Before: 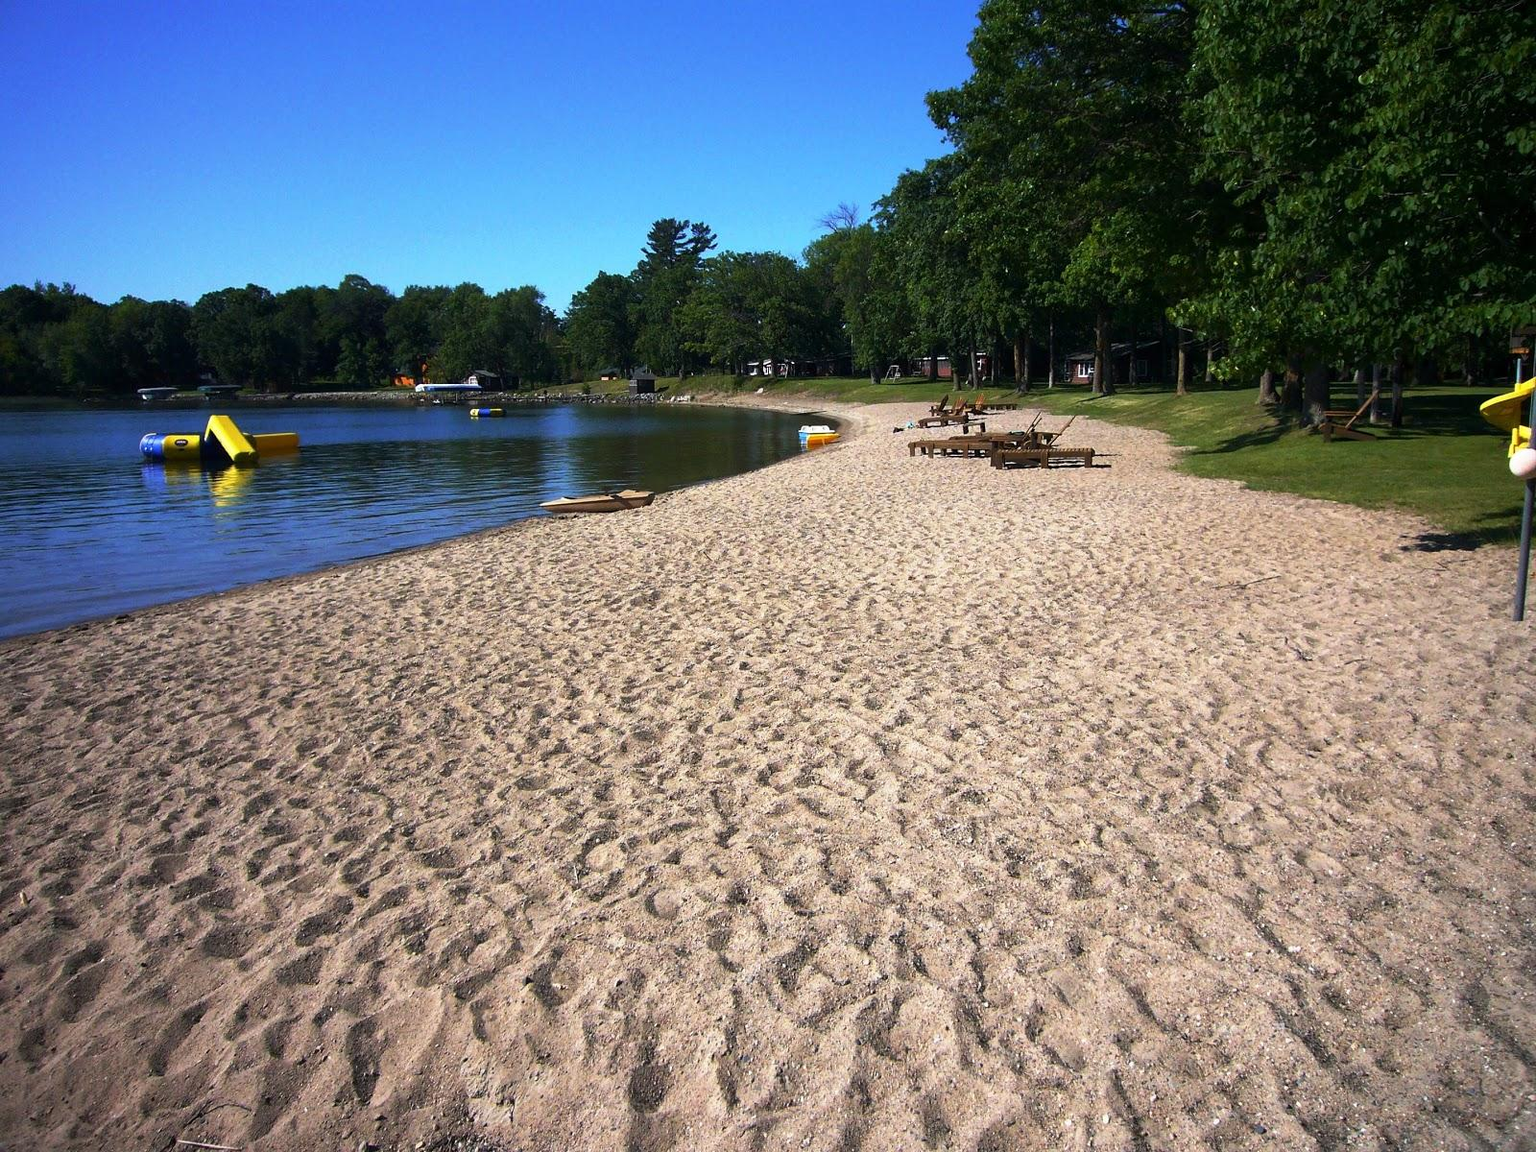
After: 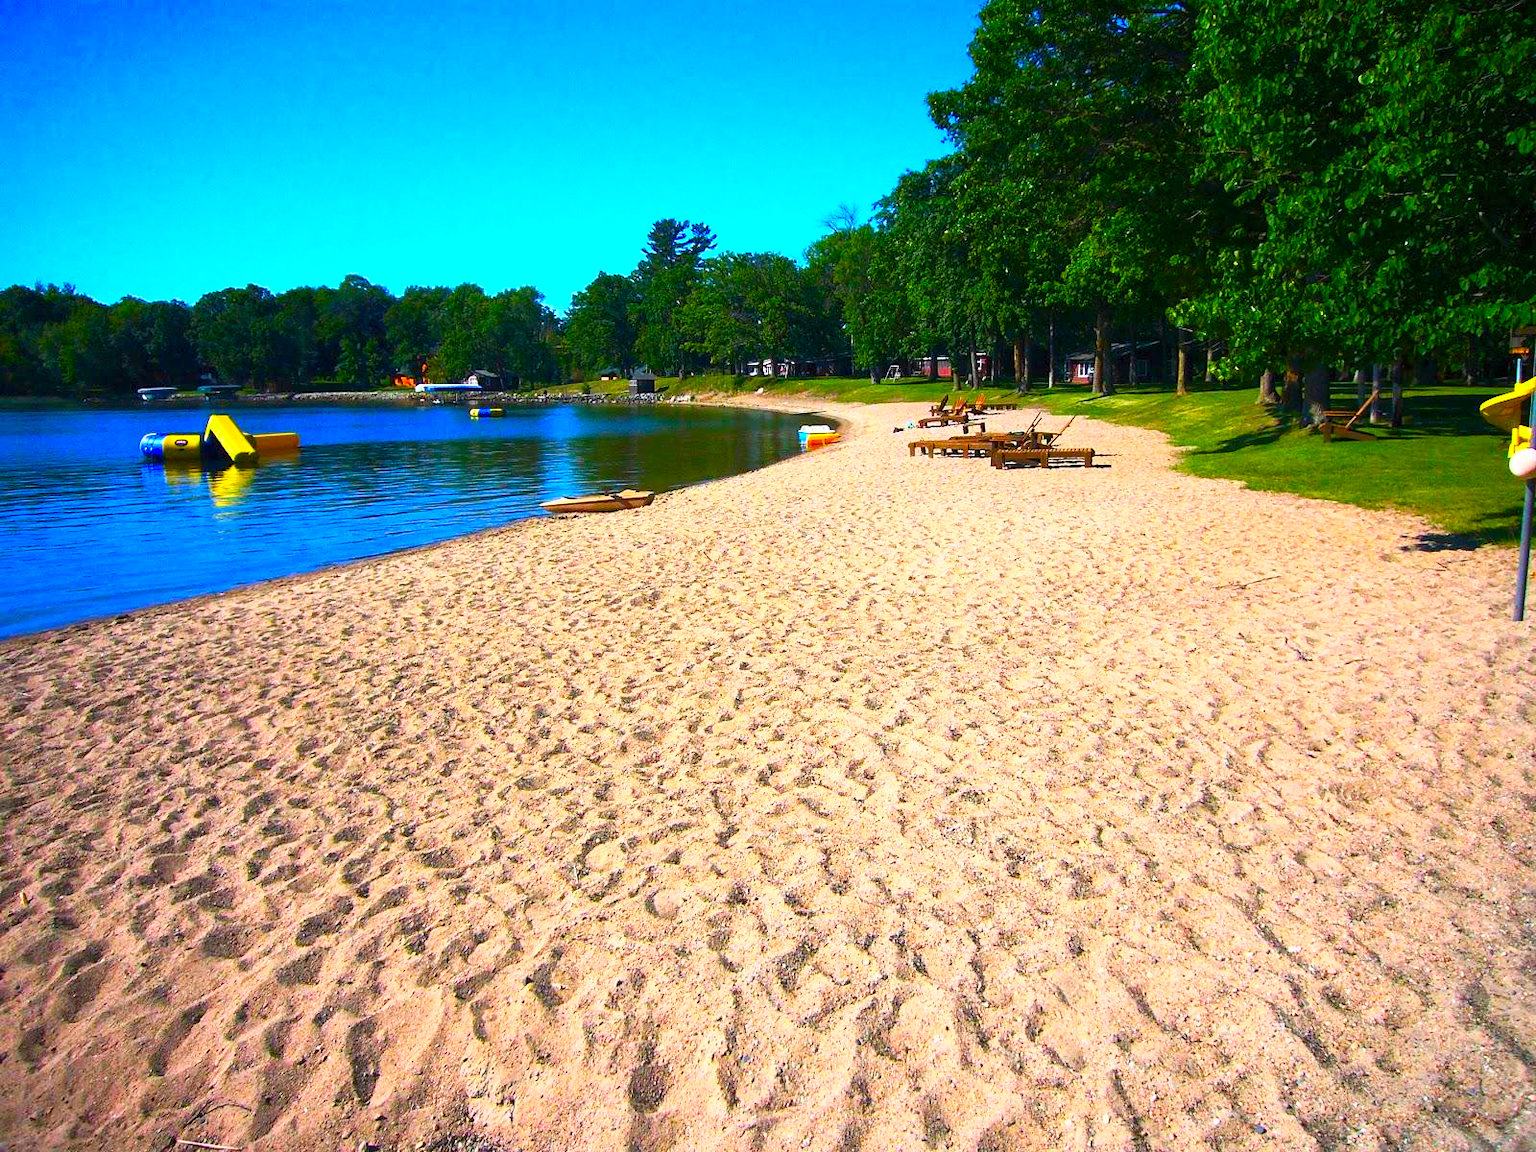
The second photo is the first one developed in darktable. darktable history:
color balance rgb: perceptual saturation grading › global saturation 20%, perceptual saturation grading › highlights -25%, perceptual saturation grading › shadows 50%
contrast brightness saturation: contrast 0.2, brightness 0.2, saturation 0.8
base curve: curves: ch0 [(0, 0) (0.666, 0.806) (1, 1)]
